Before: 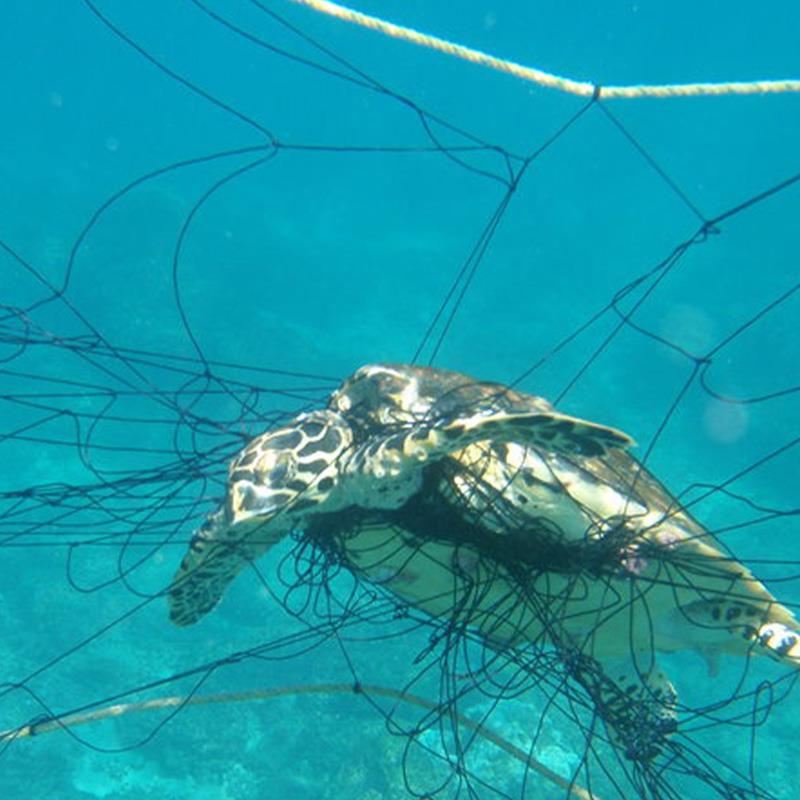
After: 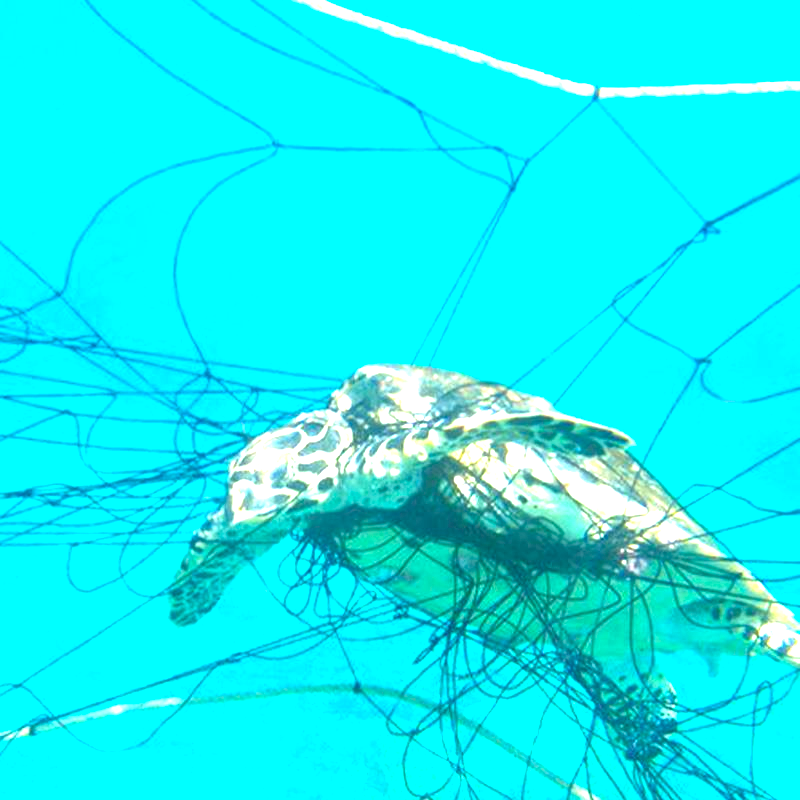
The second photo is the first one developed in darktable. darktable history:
exposure: black level correction 0, exposure 1.2 EV, compensate highlight preservation false
tone equalizer: -8 EV 0.023 EV, -7 EV -0.015 EV, -6 EV 0.032 EV, -5 EV 0.049 EV, -4 EV 0.262 EV, -3 EV 0.617 EV, -2 EV 0.557 EV, -1 EV 0.195 EV, +0 EV 0.055 EV
color correction: highlights a* -0.25, highlights b* -0.1
color balance rgb: global offset › hue 170.9°, perceptual saturation grading › global saturation 0.076%, perceptual brilliance grading › global brilliance 1.602%, perceptual brilliance grading › highlights 7.555%, perceptual brilliance grading › shadows -3.997%, global vibrance 30.187%
